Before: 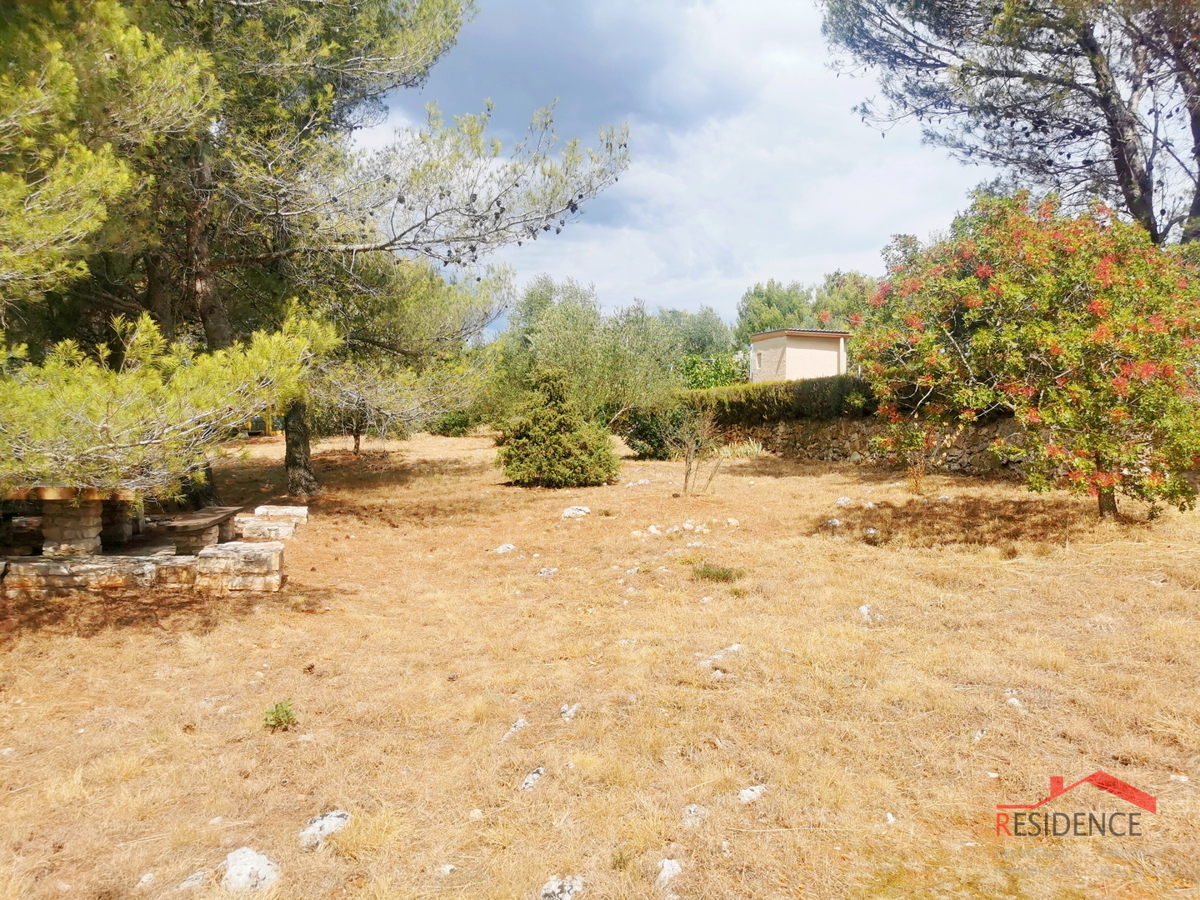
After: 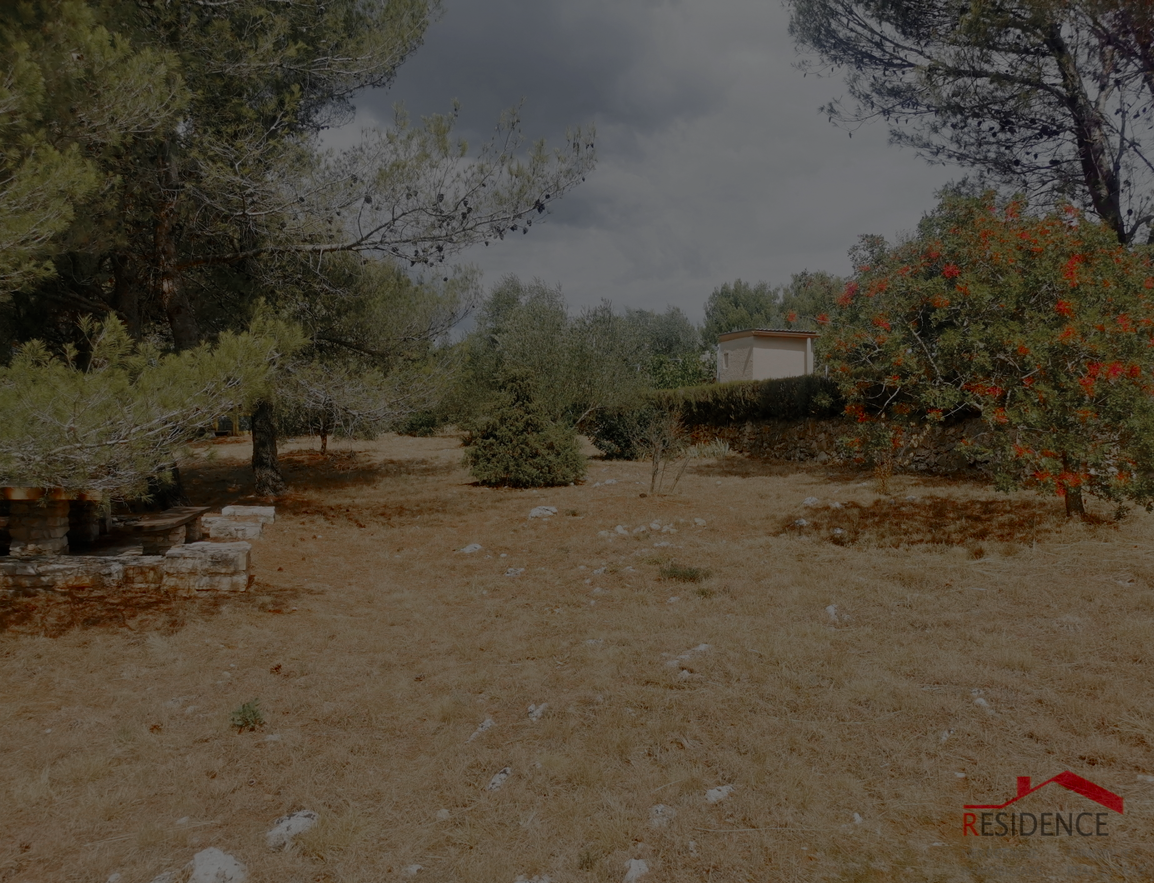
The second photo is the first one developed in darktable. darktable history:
exposure: exposure -2.358 EV, compensate highlight preservation false
shadows and highlights: shadows 5.16, soften with gaussian
color zones: curves: ch0 [(0, 0.48) (0.209, 0.398) (0.305, 0.332) (0.429, 0.493) (0.571, 0.5) (0.714, 0.5) (0.857, 0.5) (1, 0.48)]; ch1 [(0, 0.736) (0.143, 0.625) (0.225, 0.371) (0.429, 0.256) (0.571, 0.241) (0.714, 0.213) (0.857, 0.48) (1, 0.736)]; ch2 [(0, 0.448) (0.143, 0.498) (0.286, 0.5) (0.429, 0.5) (0.571, 0.5) (0.714, 0.5) (0.857, 0.5) (1, 0.448)]
crop and rotate: left 2.762%, right 1.064%, bottom 1.808%
